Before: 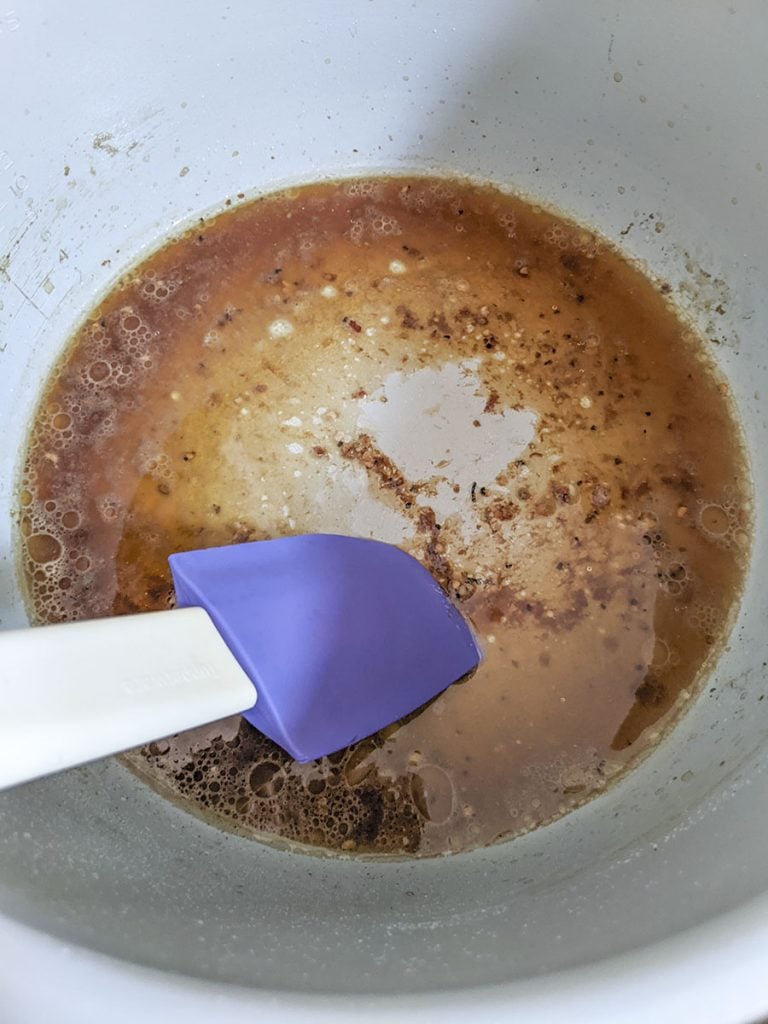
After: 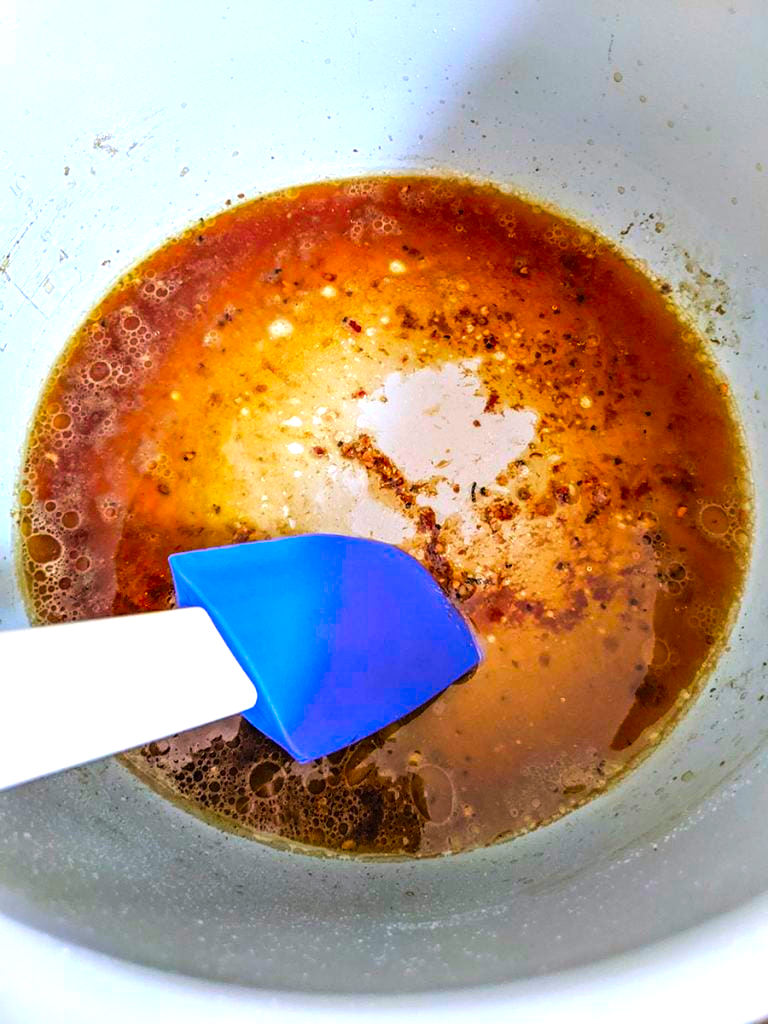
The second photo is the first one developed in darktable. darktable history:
tone equalizer: -8 EV -0.75 EV, -7 EV -0.7 EV, -6 EV -0.6 EV, -5 EV -0.4 EV, -3 EV 0.4 EV, -2 EV 0.6 EV, -1 EV 0.7 EV, +0 EV 0.75 EV, edges refinement/feathering 500, mask exposure compensation -1.57 EV, preserve details no
color correction: highlights a* 1.59, highlights b* -1.7, saturation 2.48
